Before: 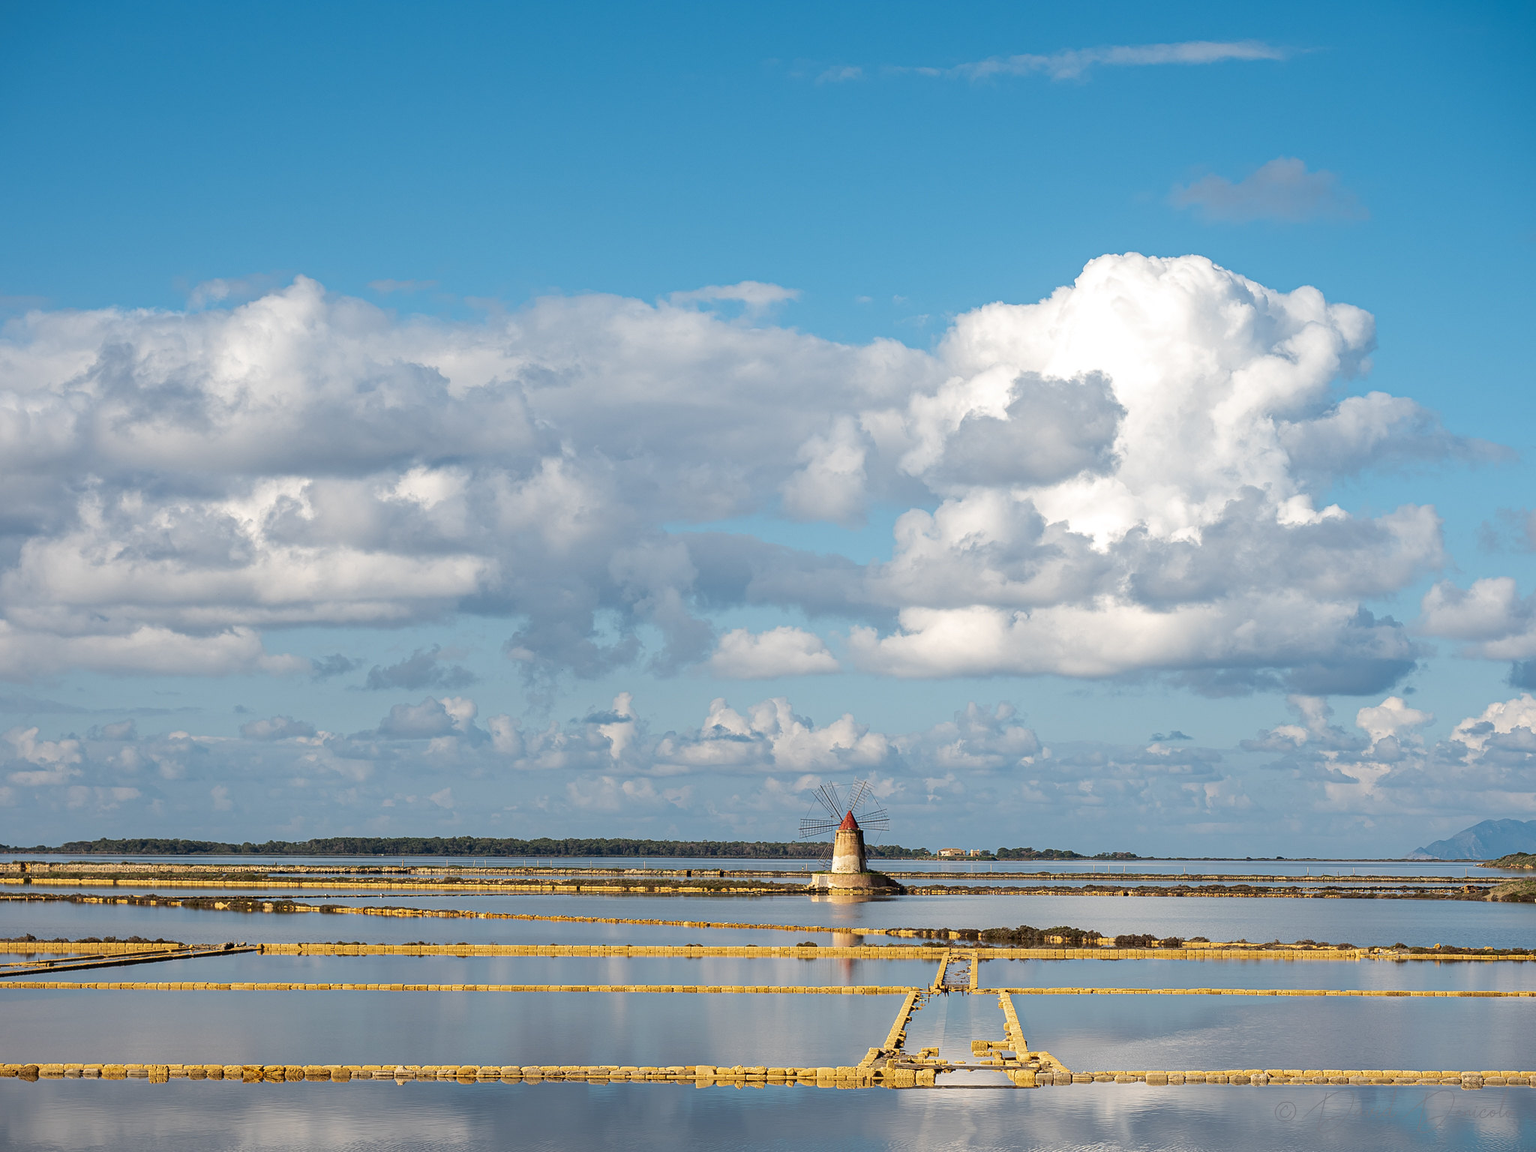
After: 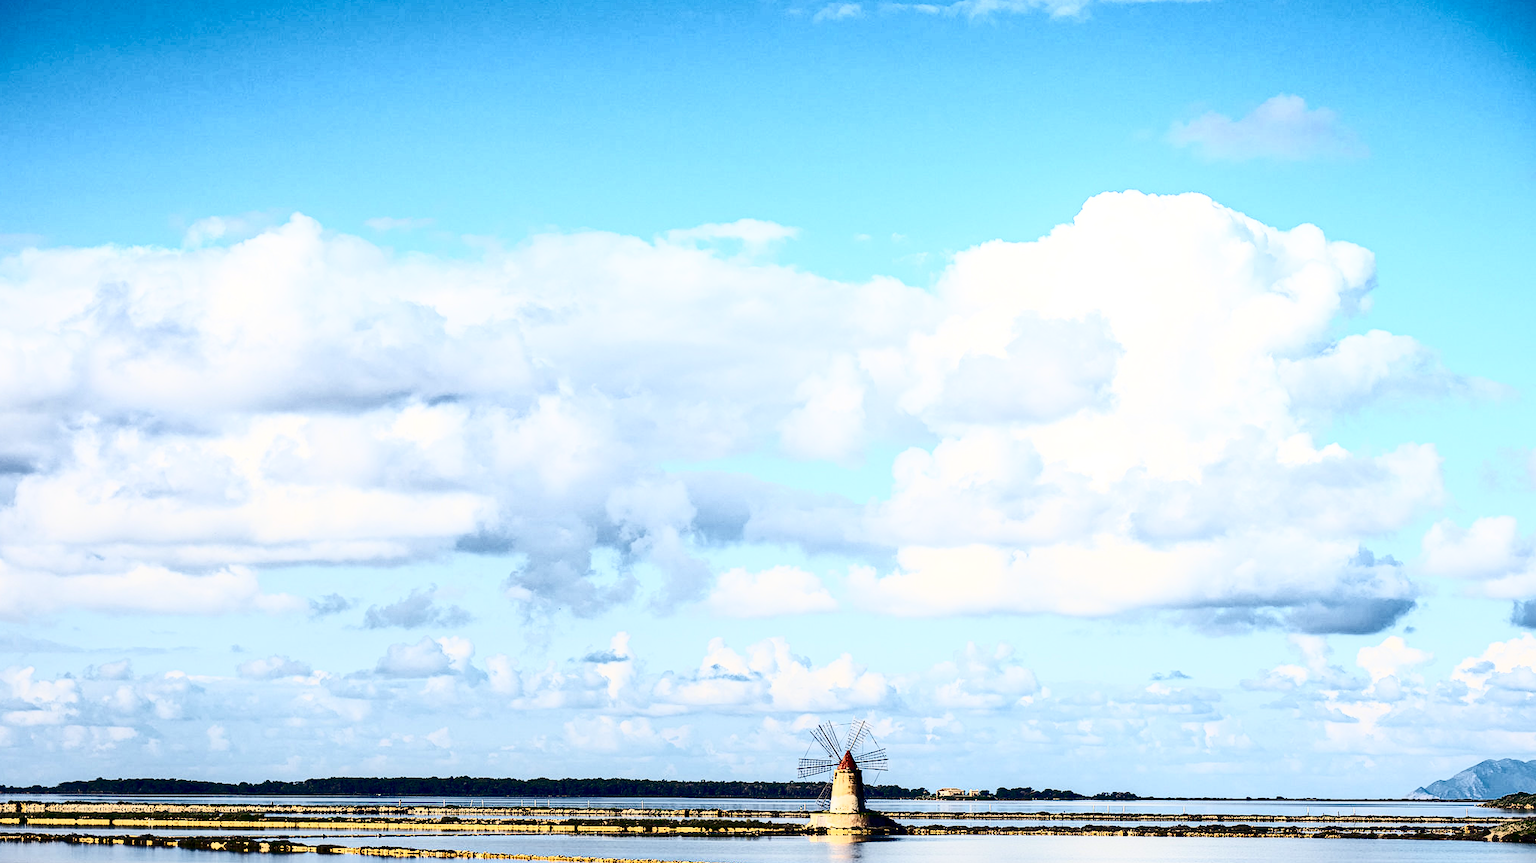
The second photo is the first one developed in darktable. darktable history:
crop: left 0.315%, top 5.532%, bottom 19.739%
base curve: curves: ch0 [(0, 0) (0.283, 0.295) (1, 1)], preserve colors none
color balance rgb: shadows lift › luminance -40.85%, shadows lift › chroma 14.06%, shadows lift › hue 259.19°, perceptual saturation grading › global saturation 19.745%, perceptual saturation grading › highlights -25.234%, perceptual saturation grading › shadows 49.936%, perceptual brilliance grading › global brilliance -1.735%, perceptual brilliance grading › highlights -0.527%, perceptual brilliance grading › mid-tones -1.701%, perceptual brilliance grading › shadows -1.366%, global vibrance 10.878%
contrast brightness saturation: contrast 0.941, brightness 0.2
local contrast: highlights 62%, shadows 115%, detail 107%, midtone range 0.526
